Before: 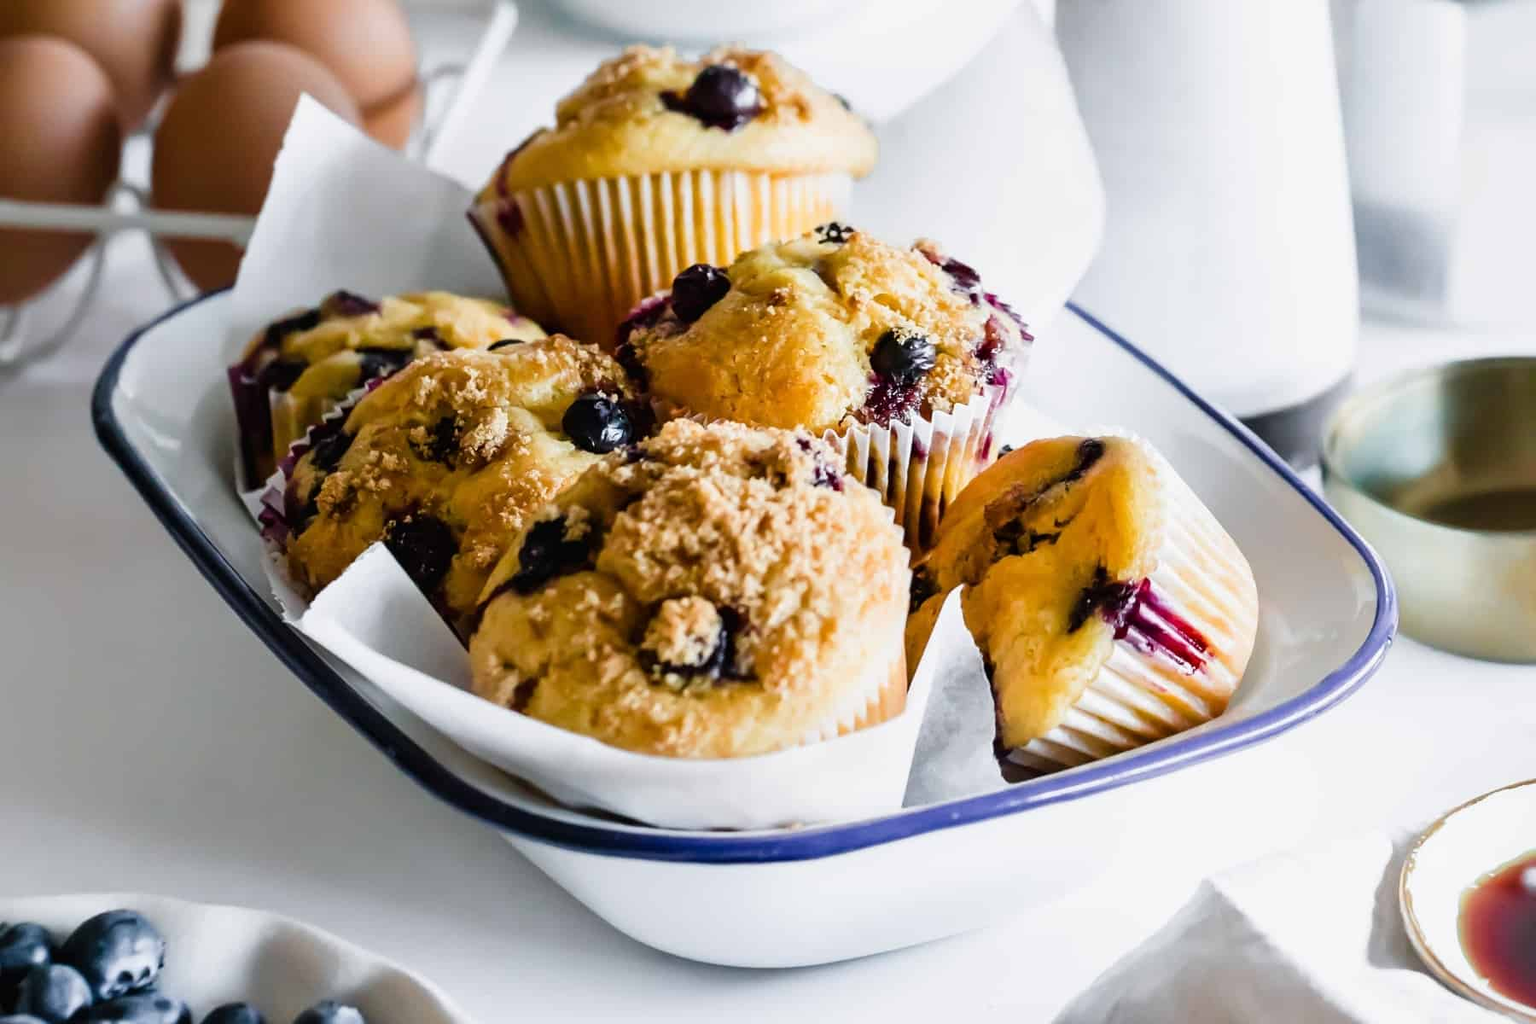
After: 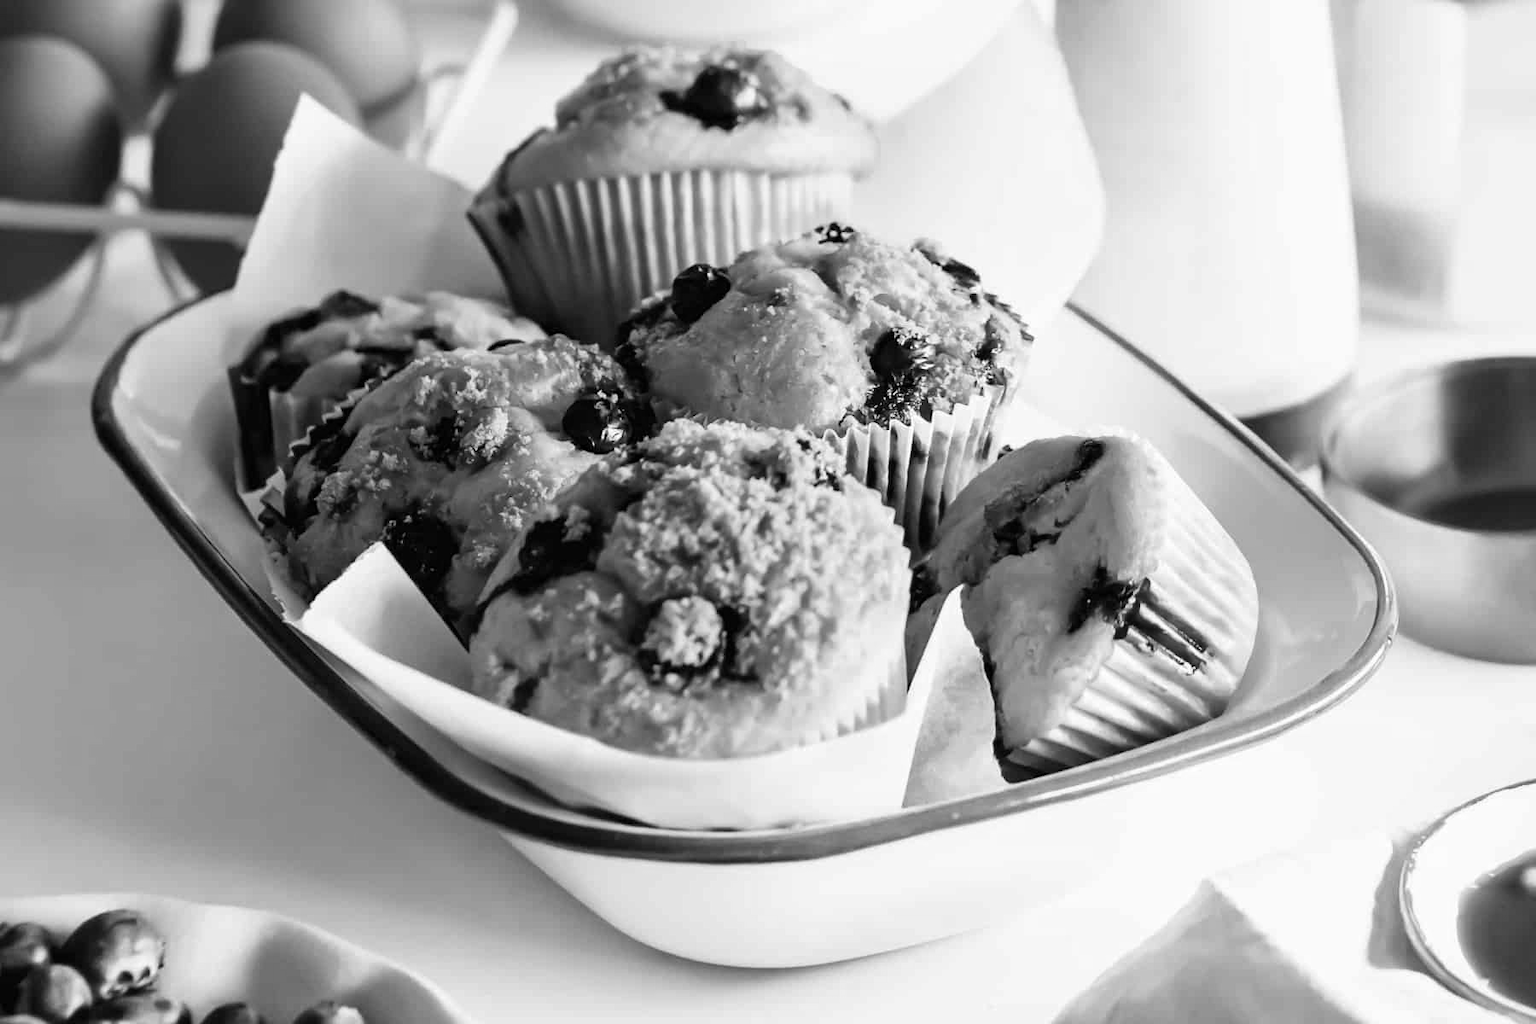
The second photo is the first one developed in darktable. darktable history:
color calibration: output gray [0.22, 0.42, 0.37, 0], illuminant as shot in camera, x 0.378, y 0.381, temperature 4096.22 K
